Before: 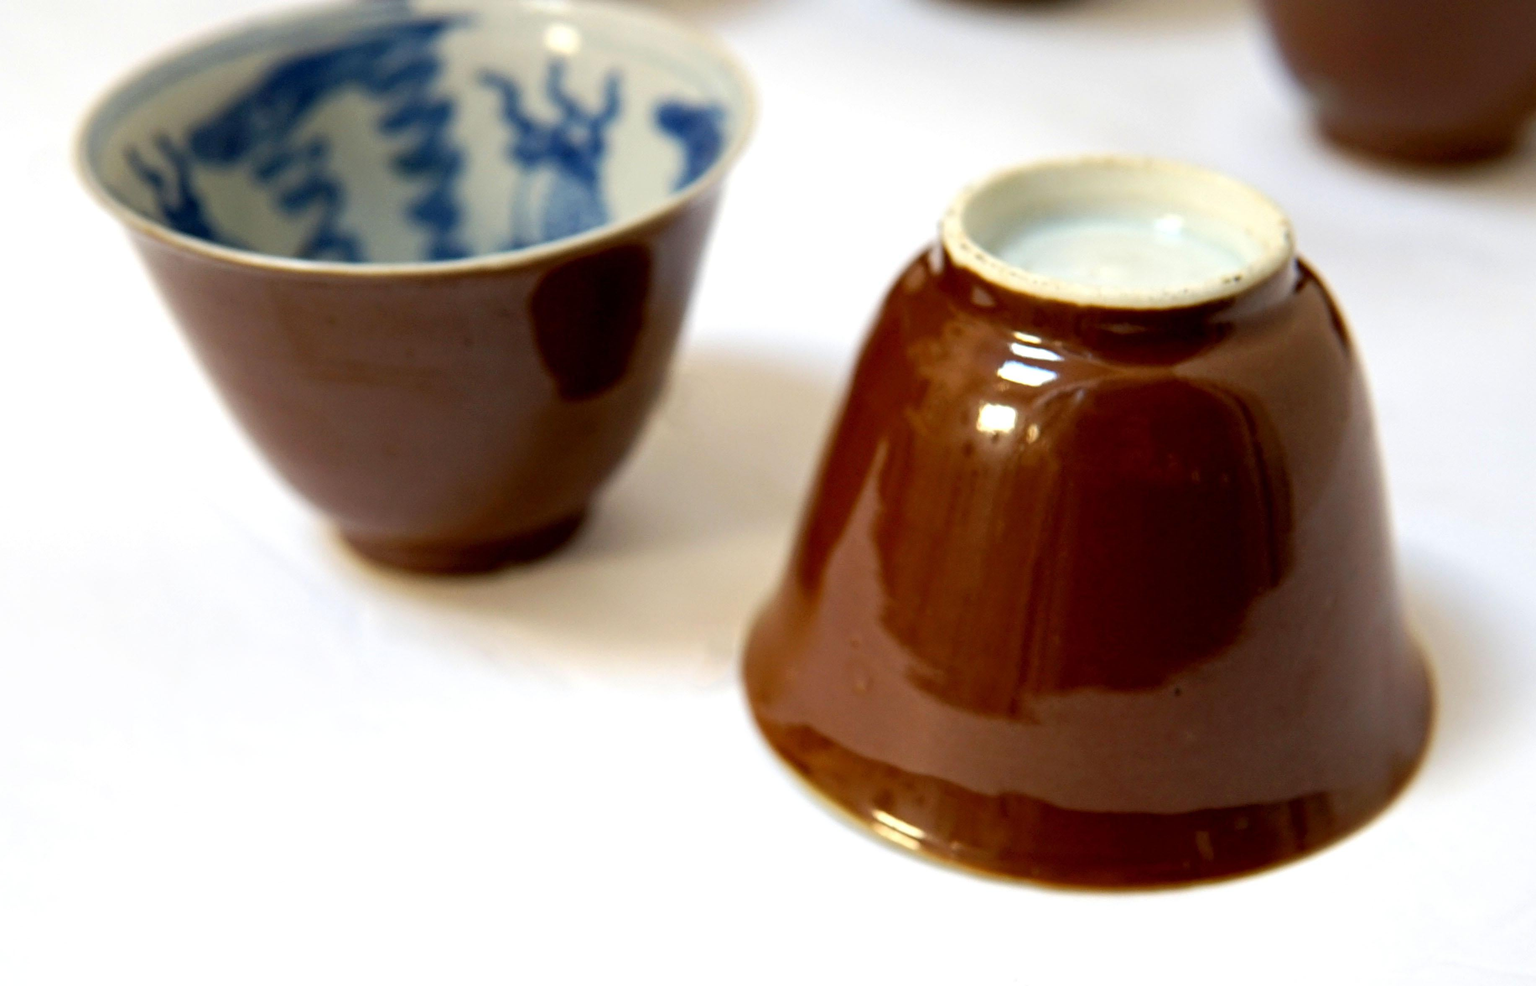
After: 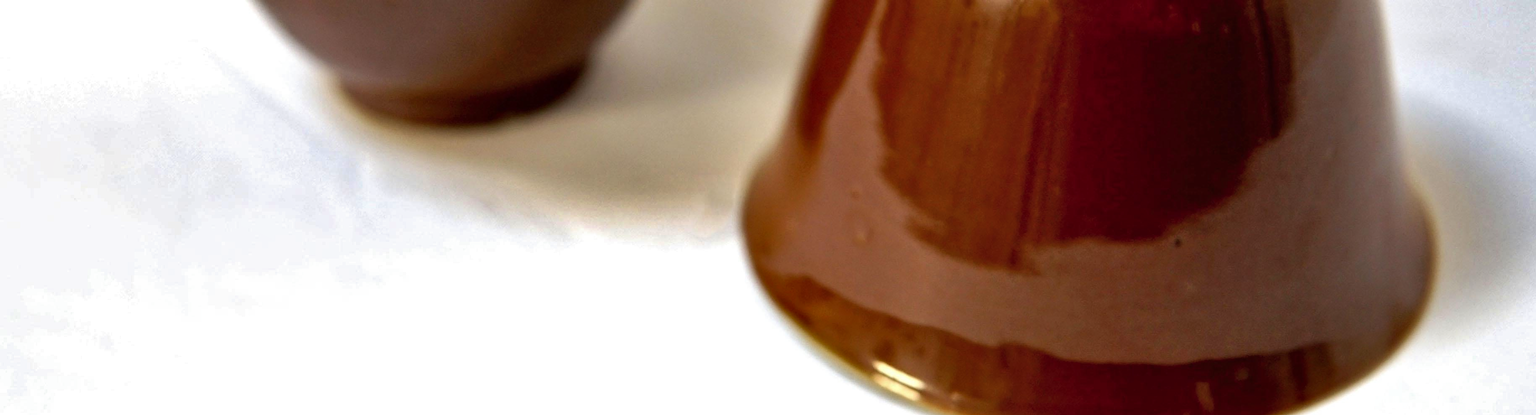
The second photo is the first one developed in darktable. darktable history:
crop: top 45.584%, bottom 12.23%
shadows and highlights: radius 107.79, shadows 40.57, highlights -72.31, low approximation 0.01, soften with gaussian
